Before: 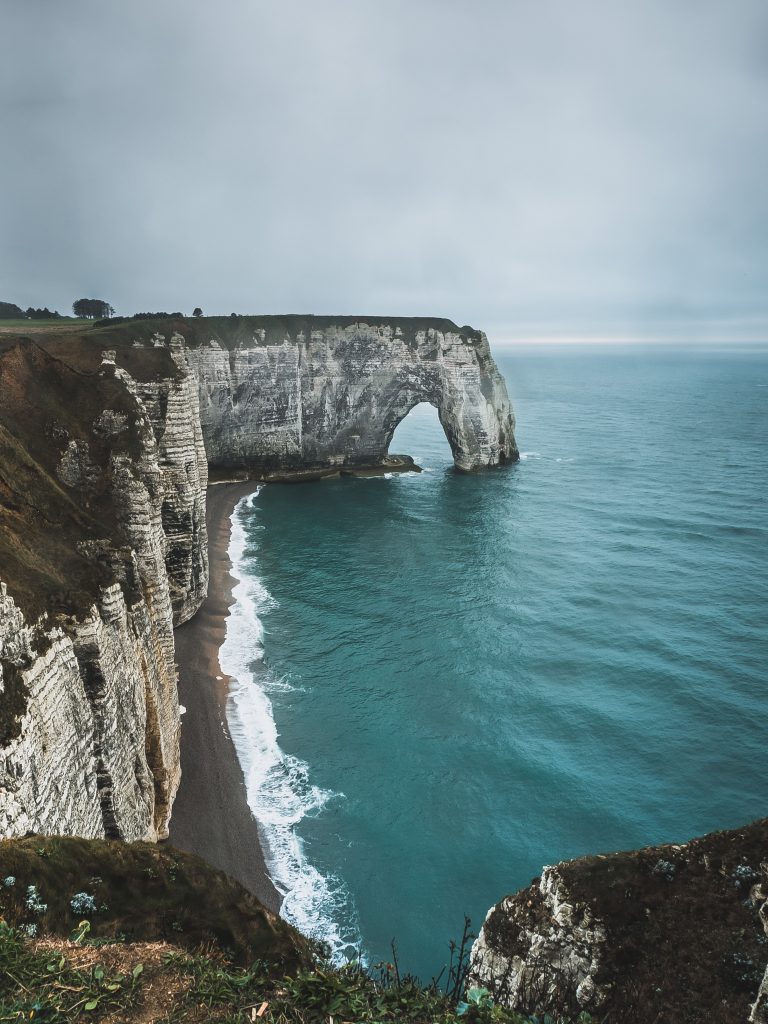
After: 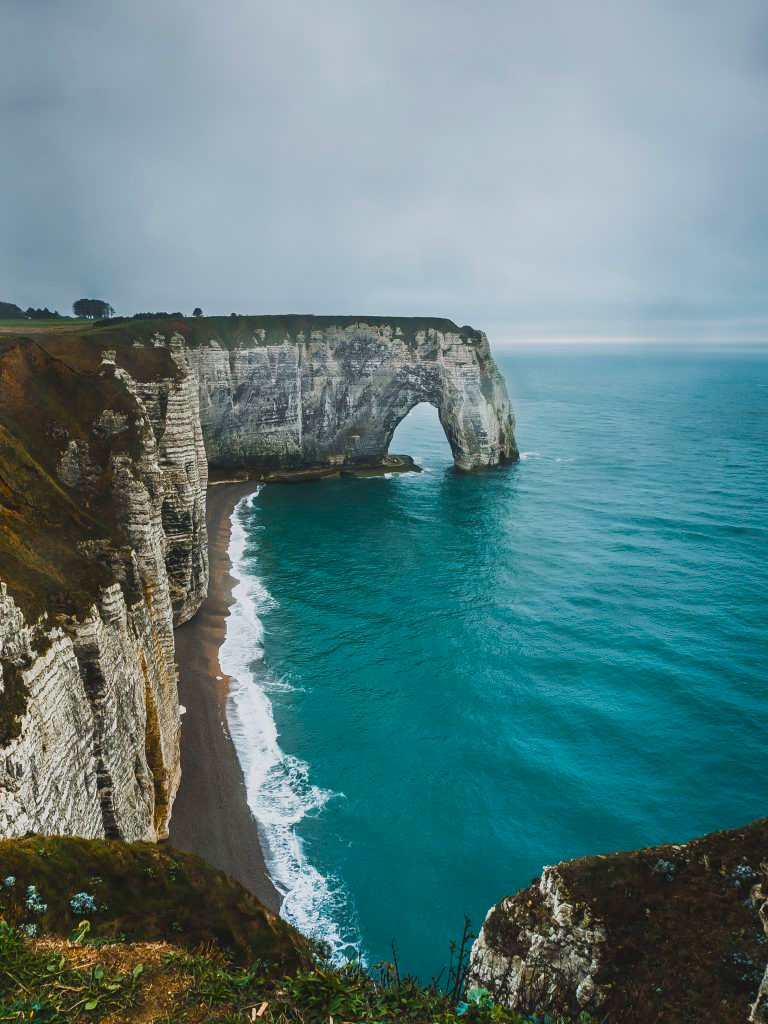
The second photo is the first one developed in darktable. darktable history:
color balance rgb: perceptual saturation grading › global saturation 53.93%, perceptual saturation grading › highlights -50.423%, perceptual saturation grading › mid-tones 39.579%, perceptual saturation grading › shadows 30.014%, global vibrance 20%
exposure: exposure -0.208 EV, compensate highlight preservation false
